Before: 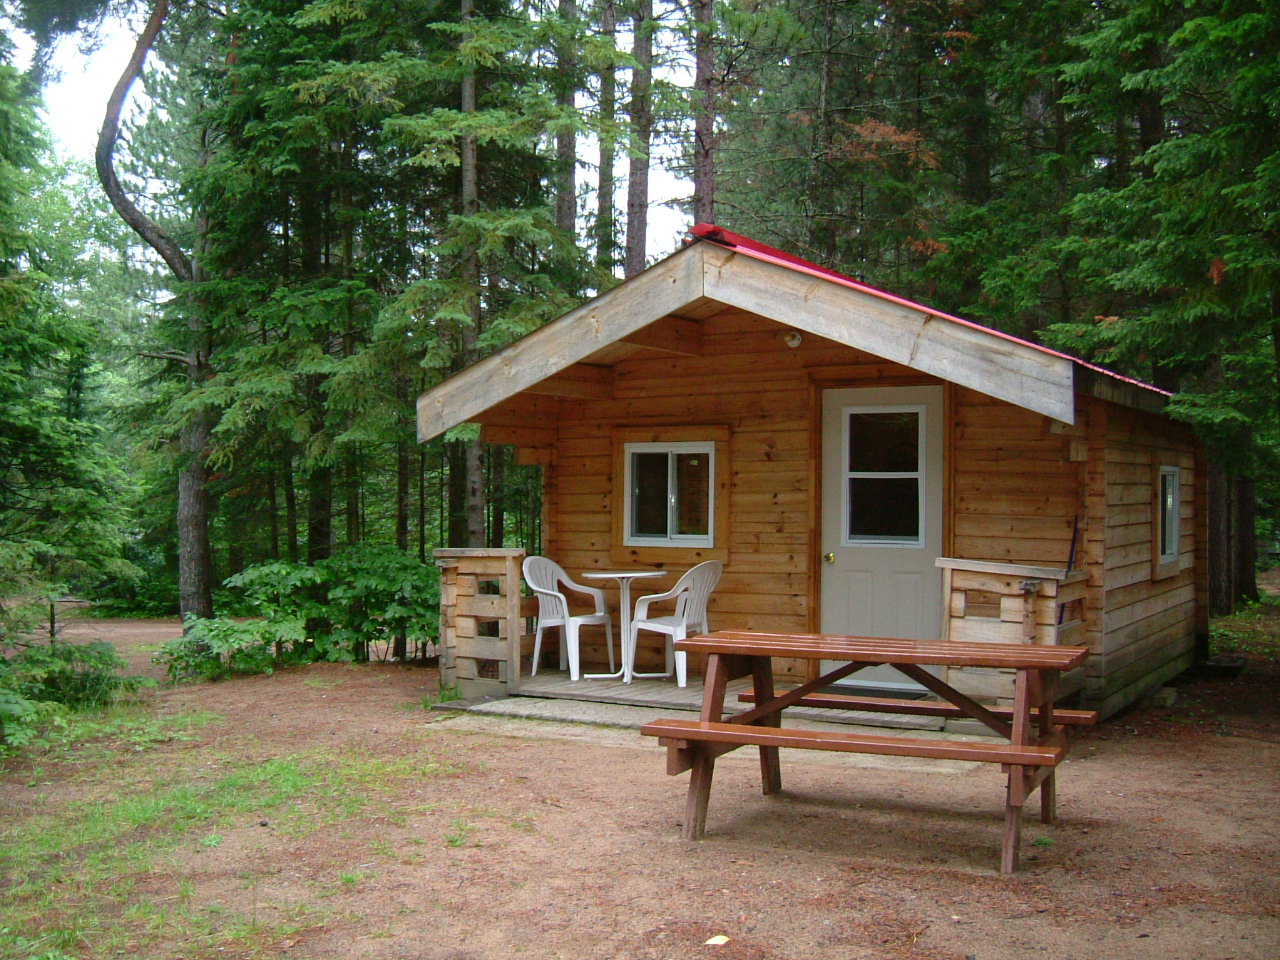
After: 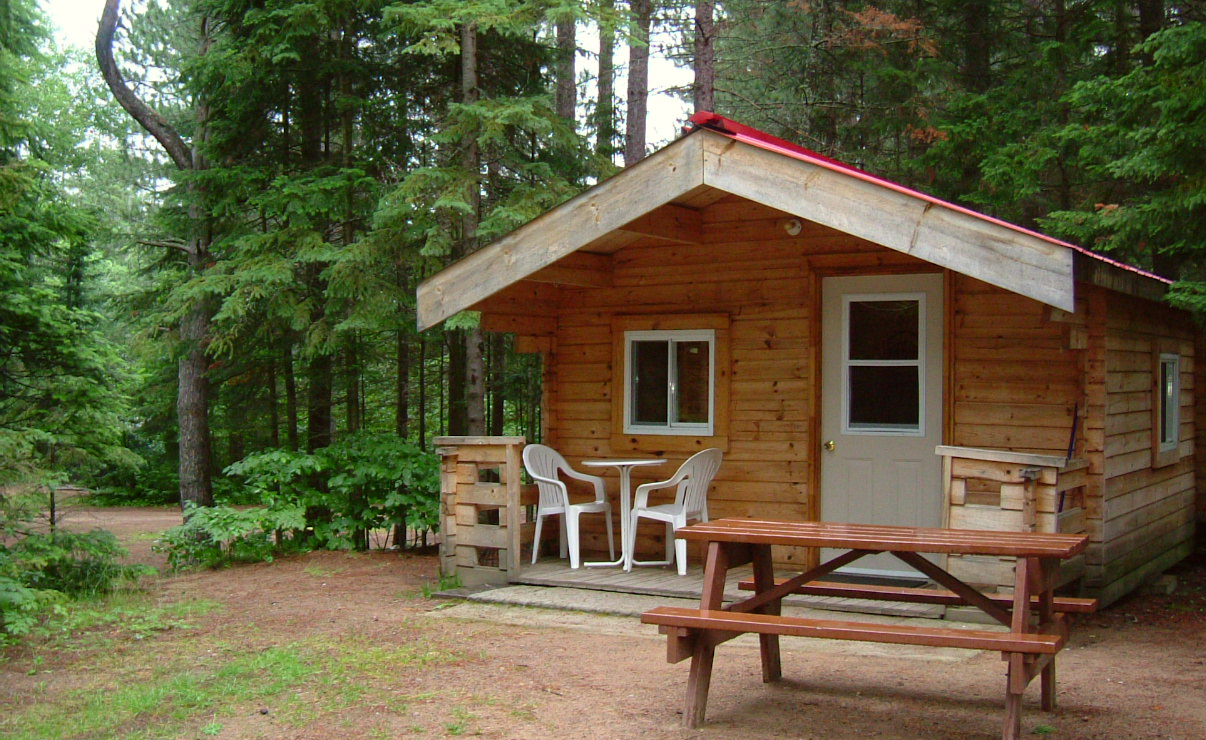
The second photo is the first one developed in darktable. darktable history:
crop and rotate: angle 0.03°, top 11.643%, right 5.651%, bottom 11.189%
color correction: highlights a* -0.95, highlights b* 4.5, shadows a* 3.55
